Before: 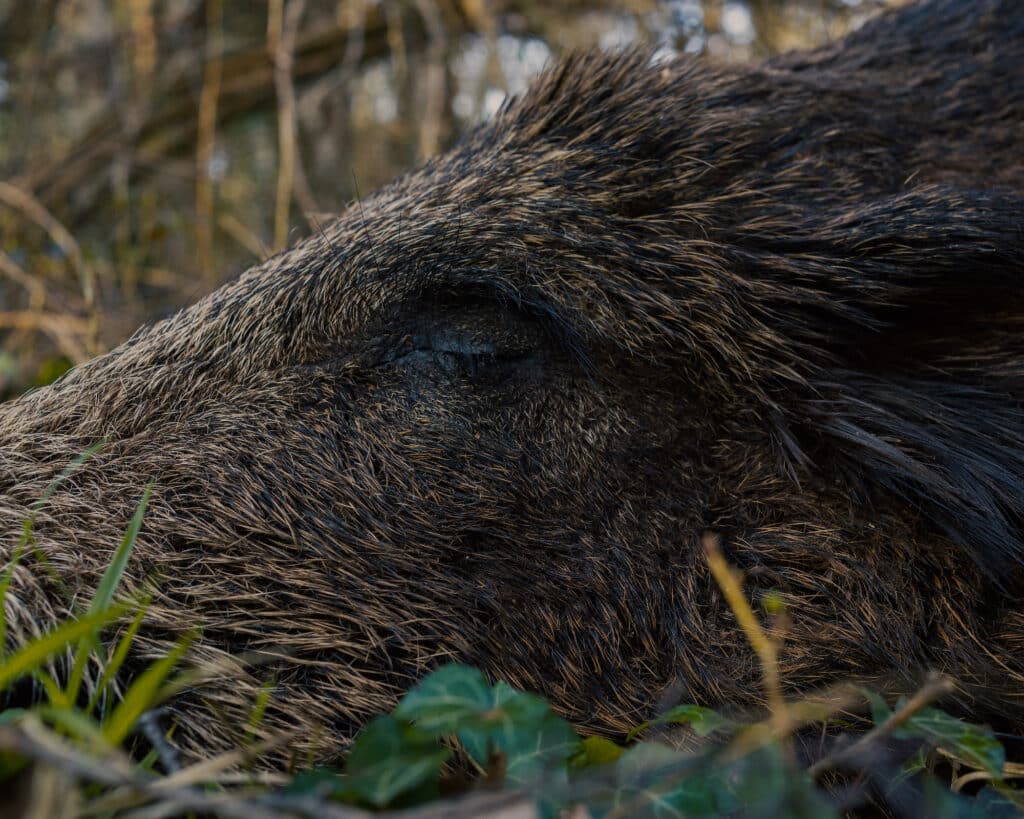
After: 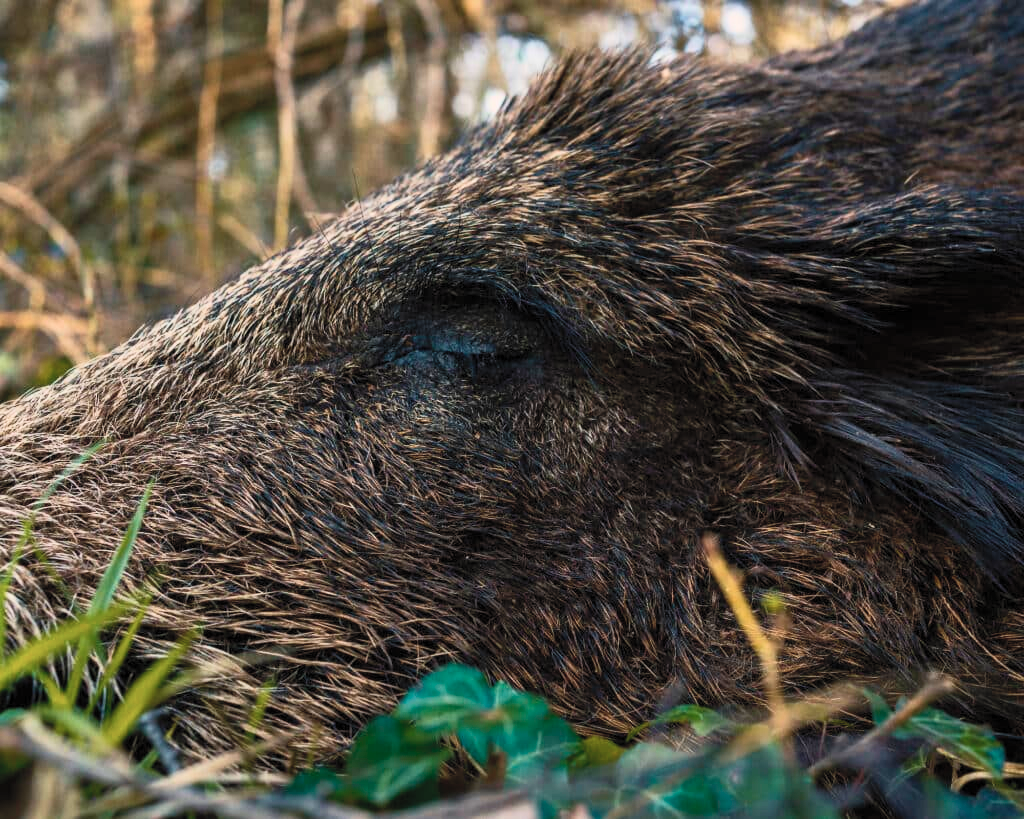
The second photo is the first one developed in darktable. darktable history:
velvia: on, module defaults
contrast brightness saturation: contrast 0.391, brightness 0.534
